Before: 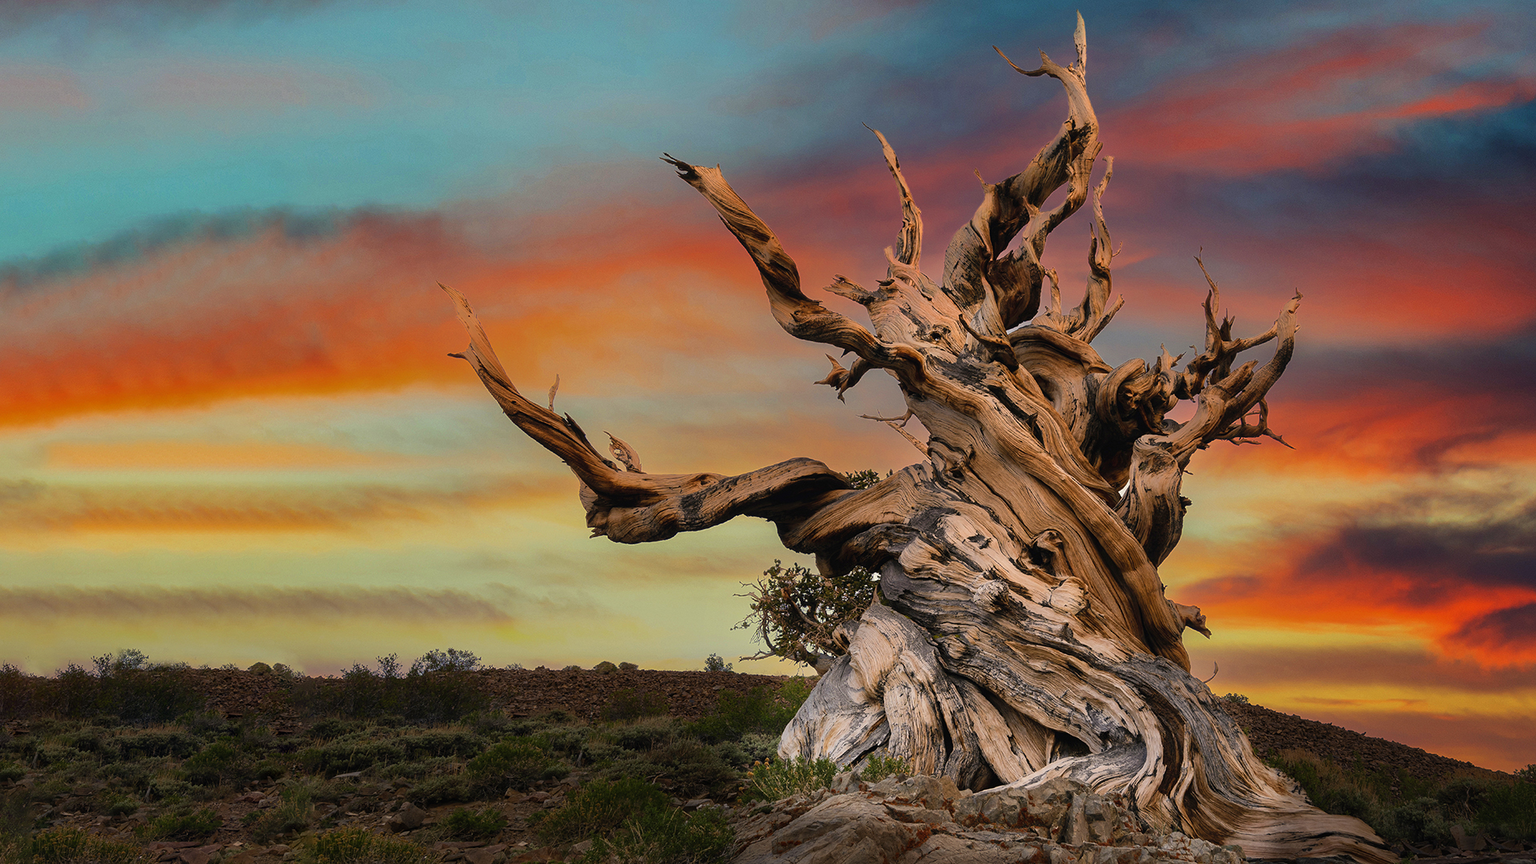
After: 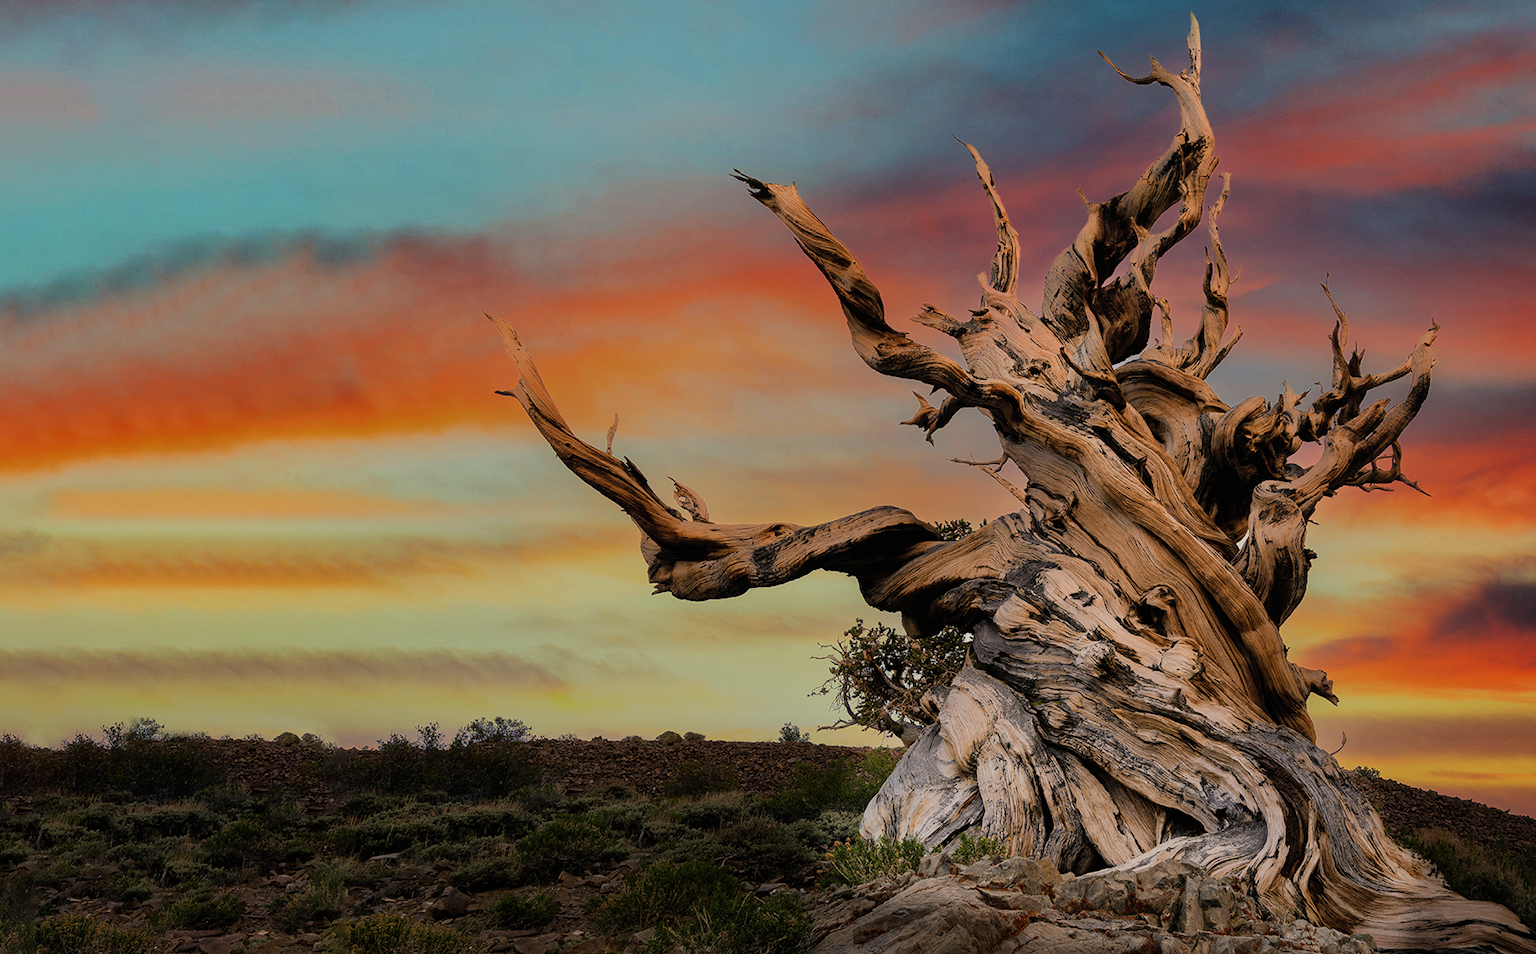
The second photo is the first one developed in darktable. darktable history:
filmic rgb: hardness 4.17
crop: right 9.509%, bottom 0.031%
